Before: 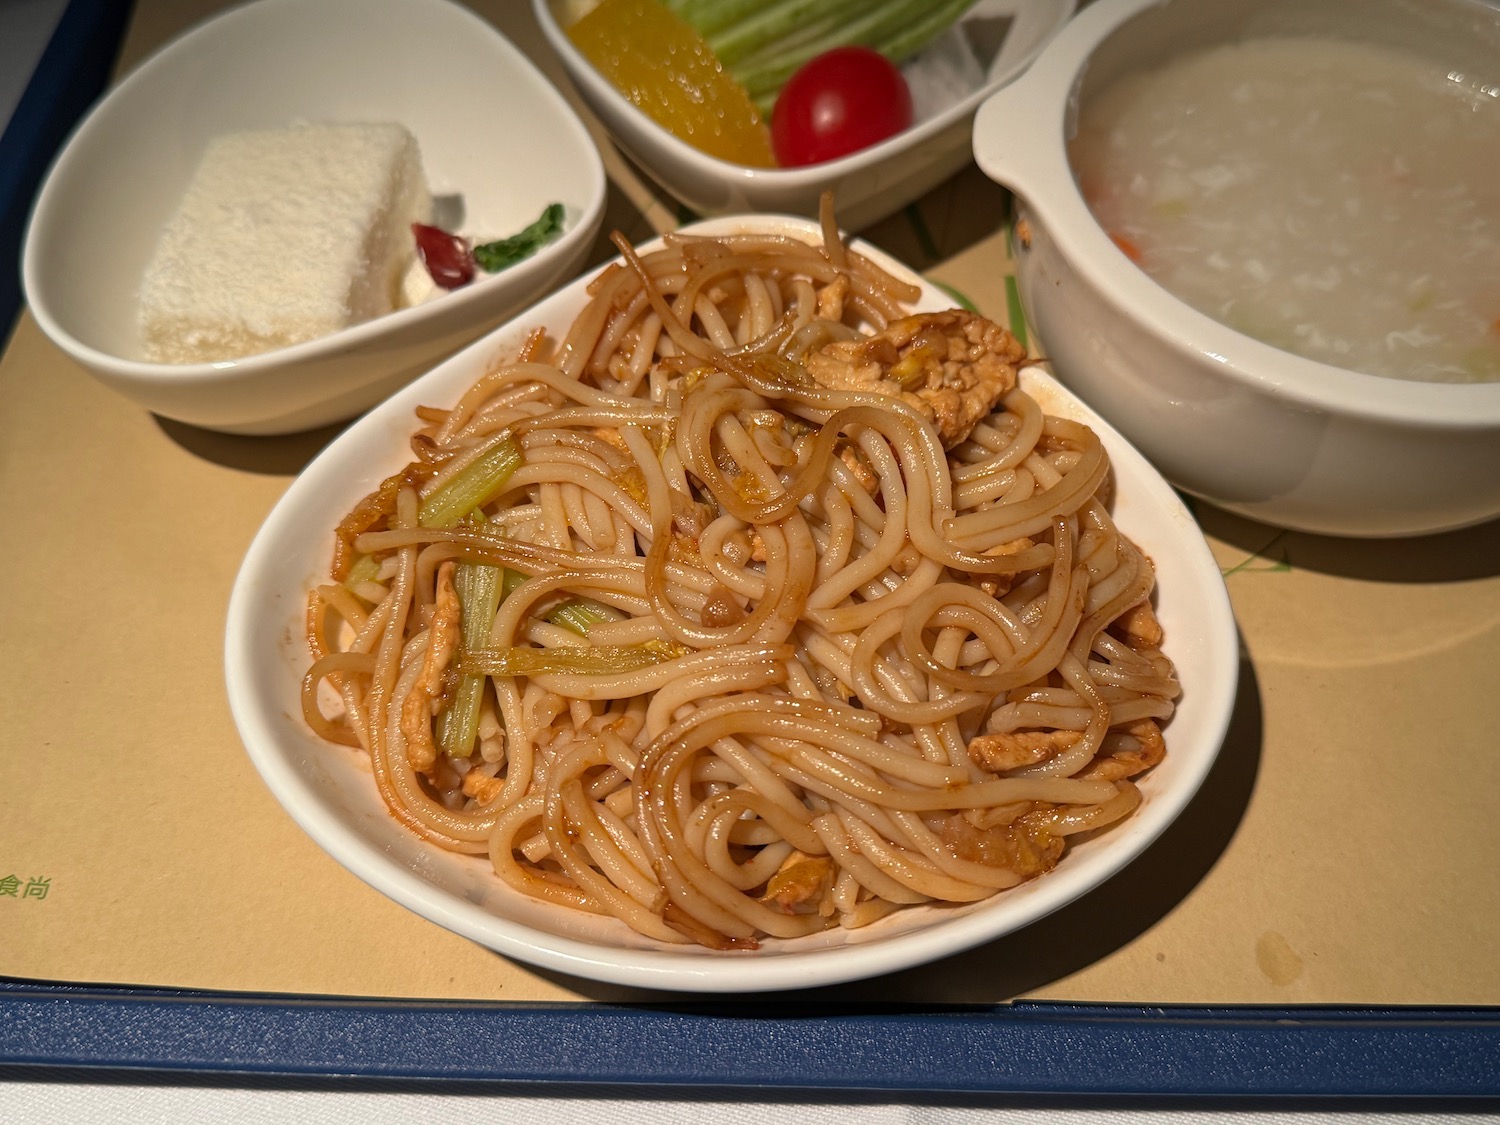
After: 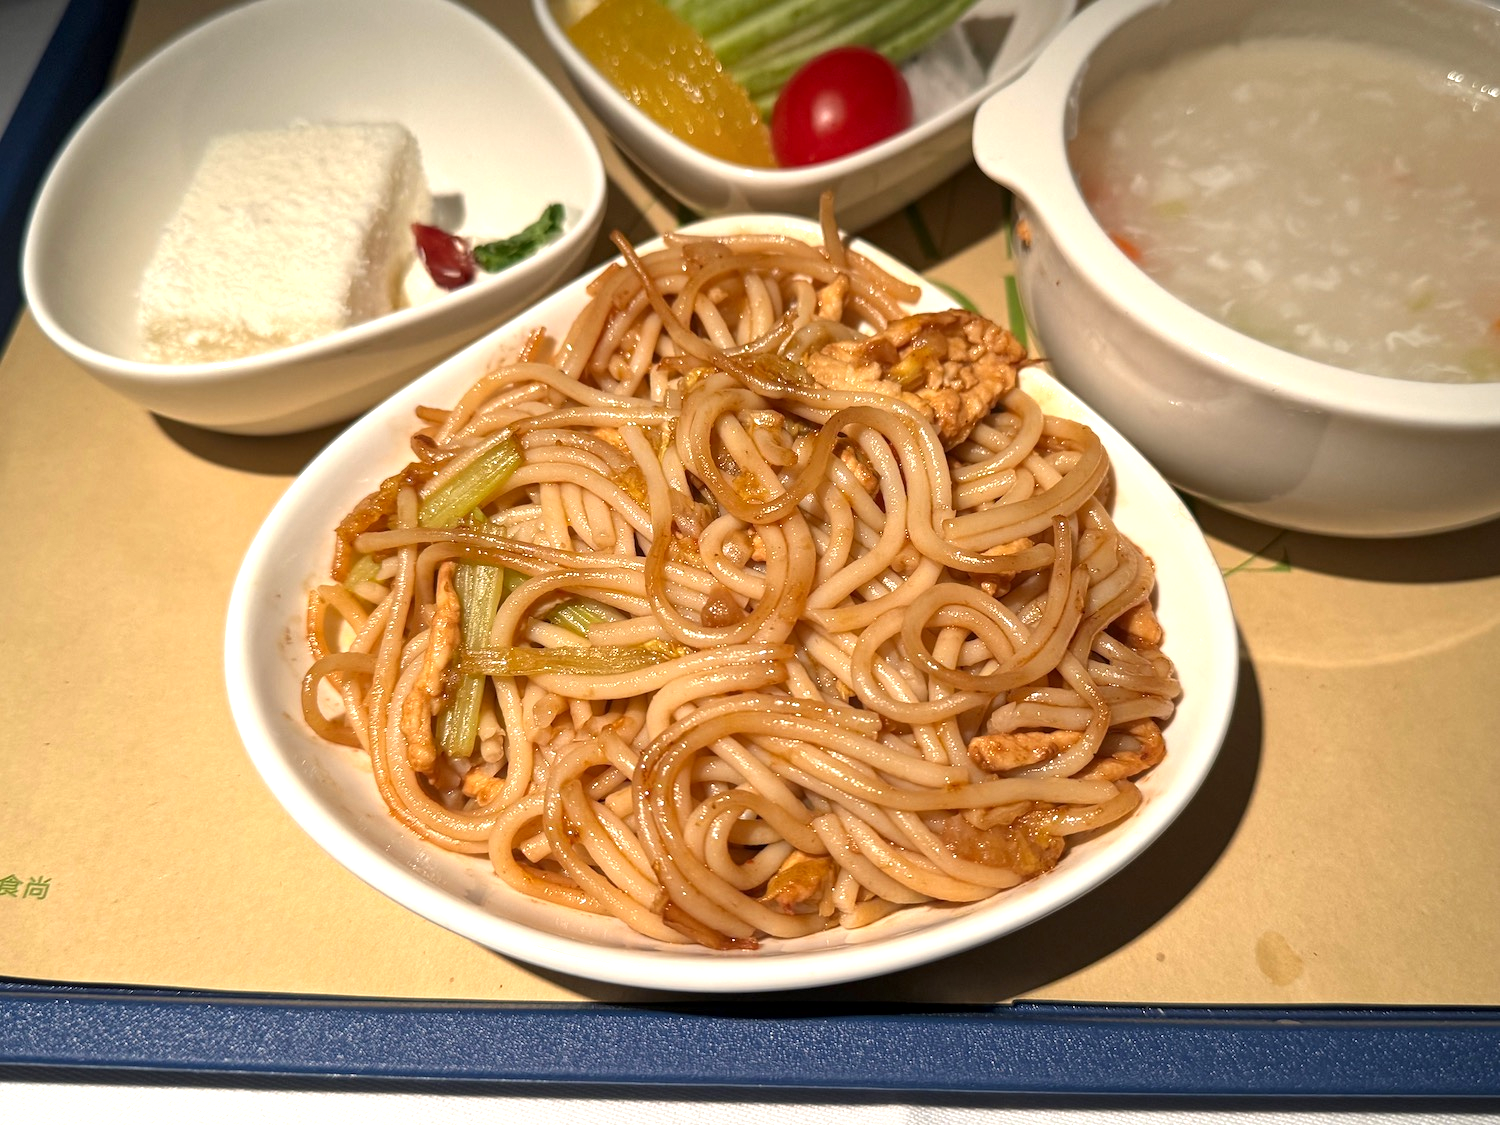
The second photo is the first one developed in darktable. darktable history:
exposure: black level correction 0, exposure 0.698 EV, compensate highlight preservation false
local contrast: mode bilateral grid, contrast 20, coarseness 50, detail 132%, midtone range 0.2
